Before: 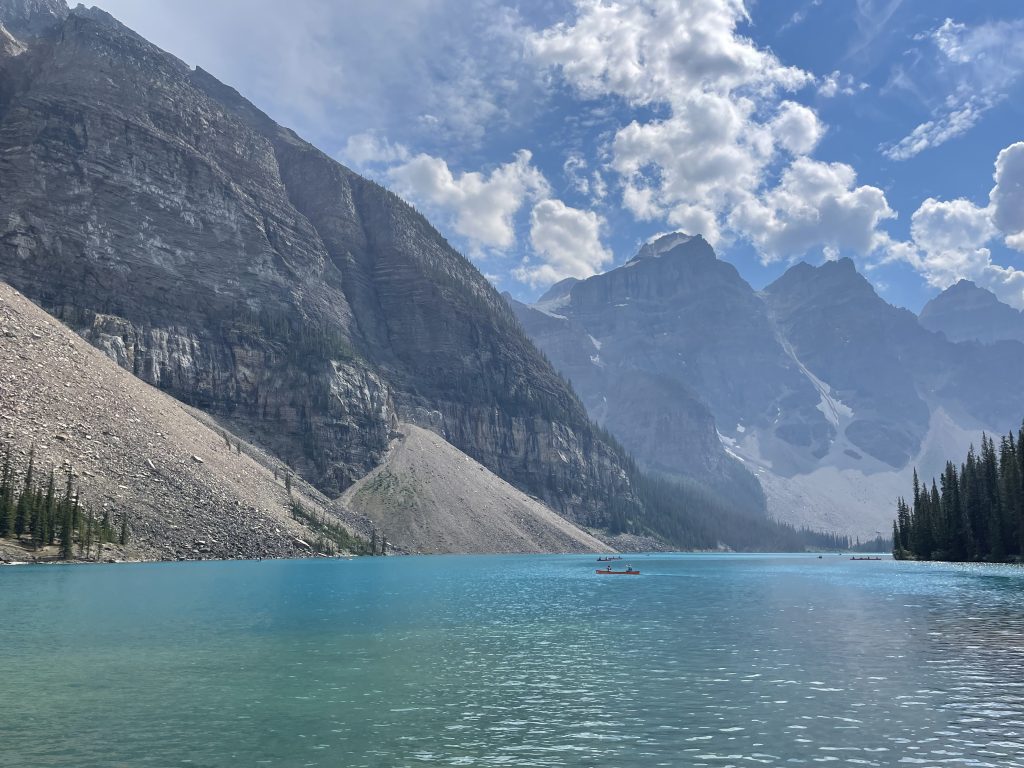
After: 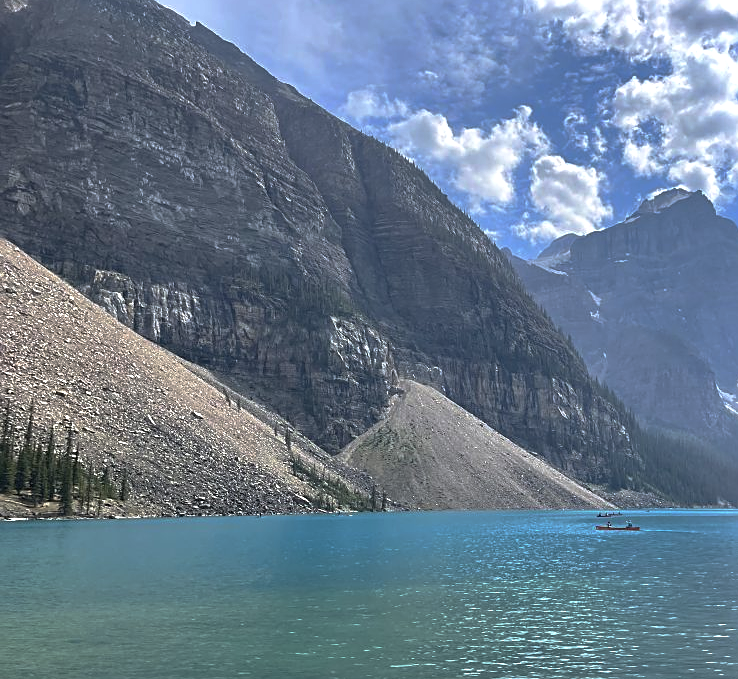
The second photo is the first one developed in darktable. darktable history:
sharpen: on, module defaults
exposure: exposure 0.497 EV, compensate highlight preservation false
crop: top 5.788%, right 27.879%, bottom 5.794%
color zones: curves: ch1 [(0, 0.525) (0.143, 0.556) (0.286, 0.52) (0.429, 0.5) (0.571, 0.5) (0.714, 0.5) (0.857, 0.503) (1, 0.525)]
base curve: curves: ch0 [(0, 0) (0.595, 0.418) (1, 1)], preserve colors none
